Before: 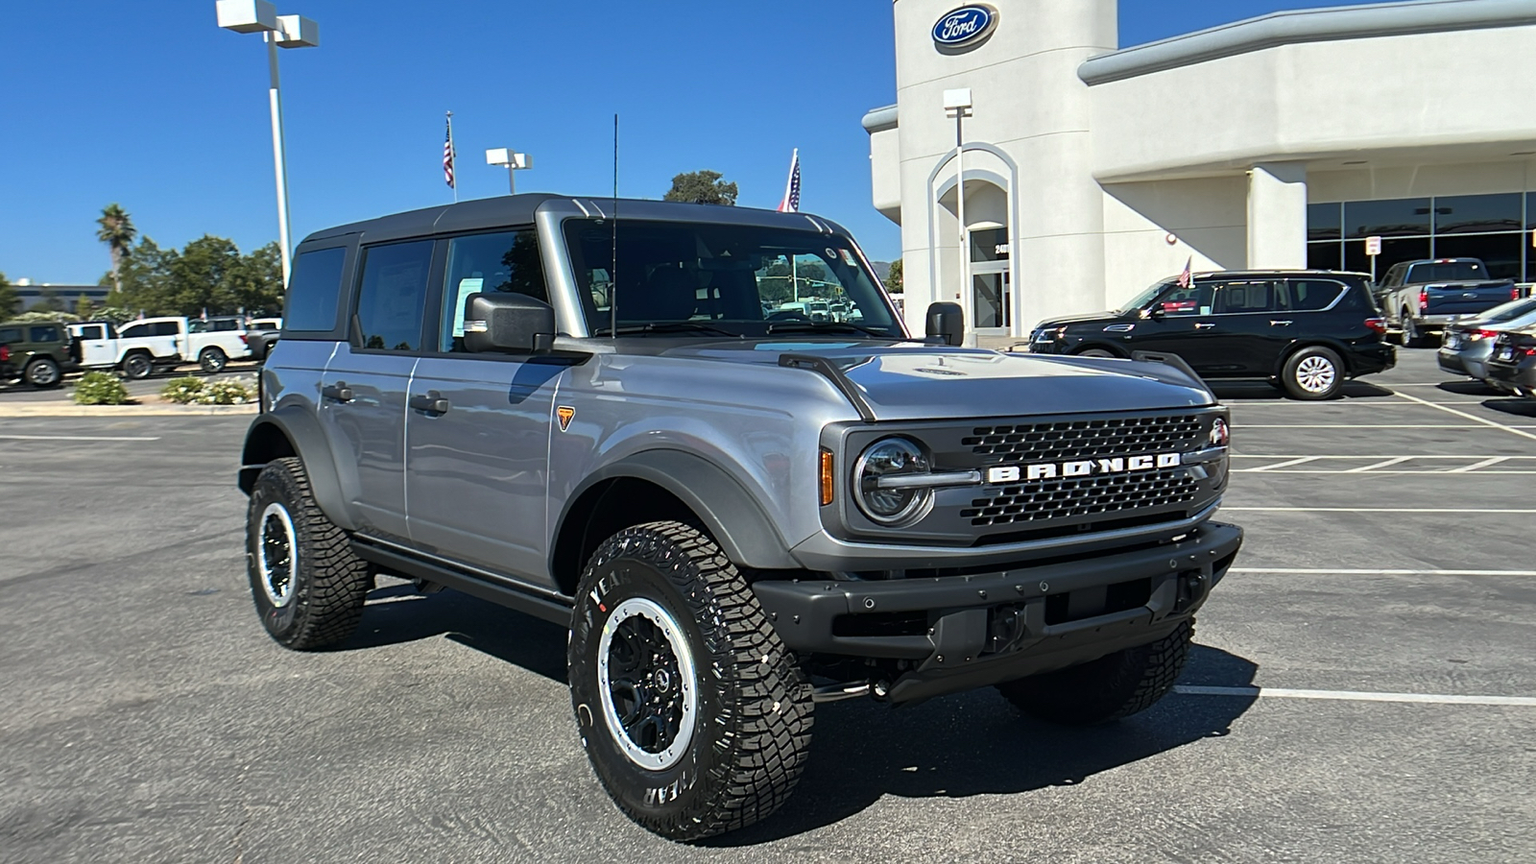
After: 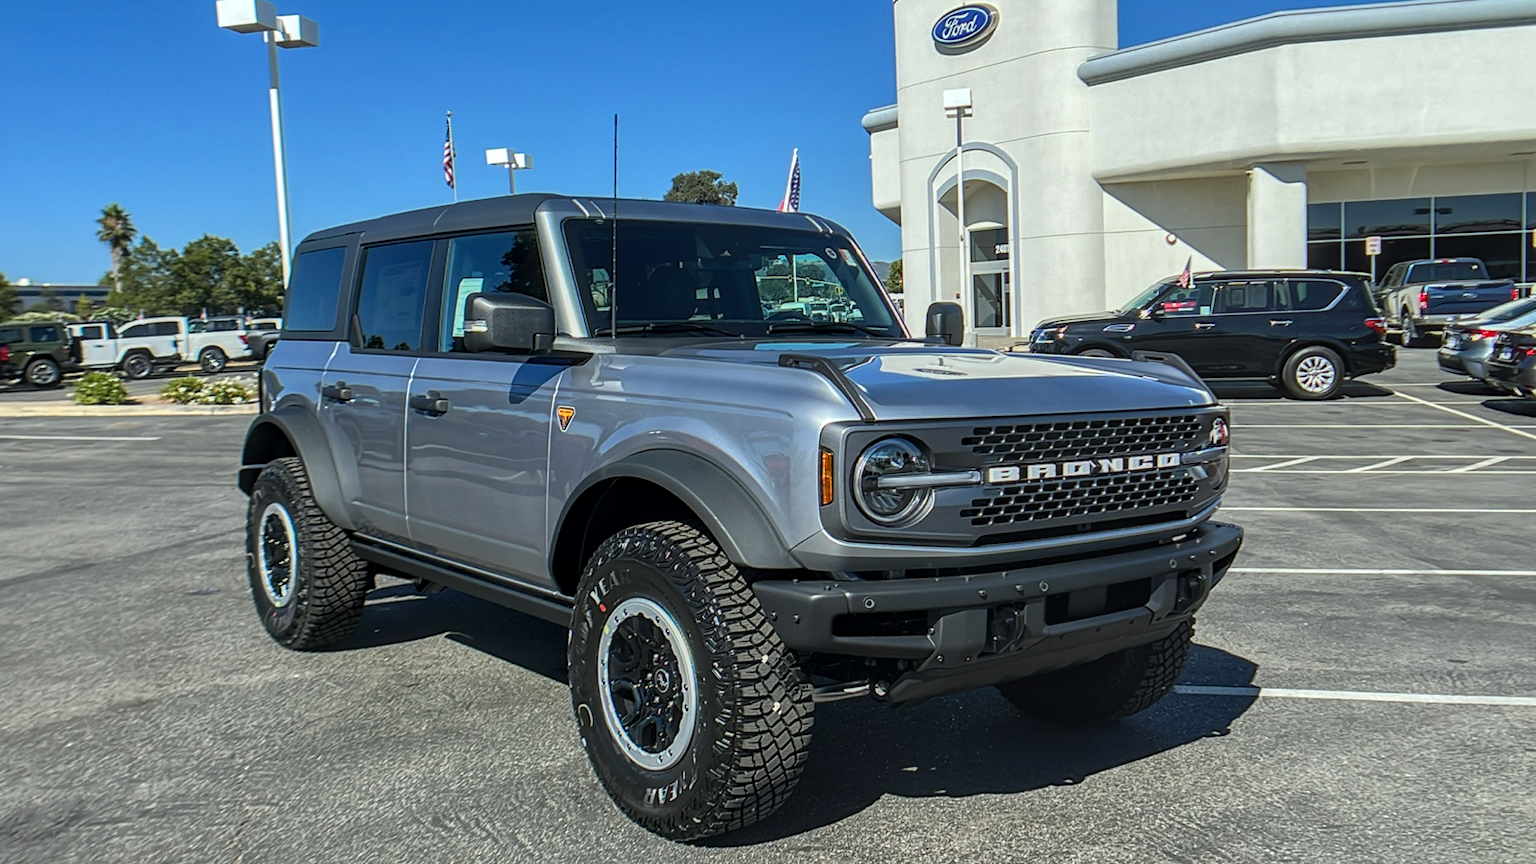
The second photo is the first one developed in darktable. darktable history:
color balance: output saturation 110%
local contrast: highlights 0%, shadows 0%, detail 133%
white balance: red 0.978, blue 0.999
